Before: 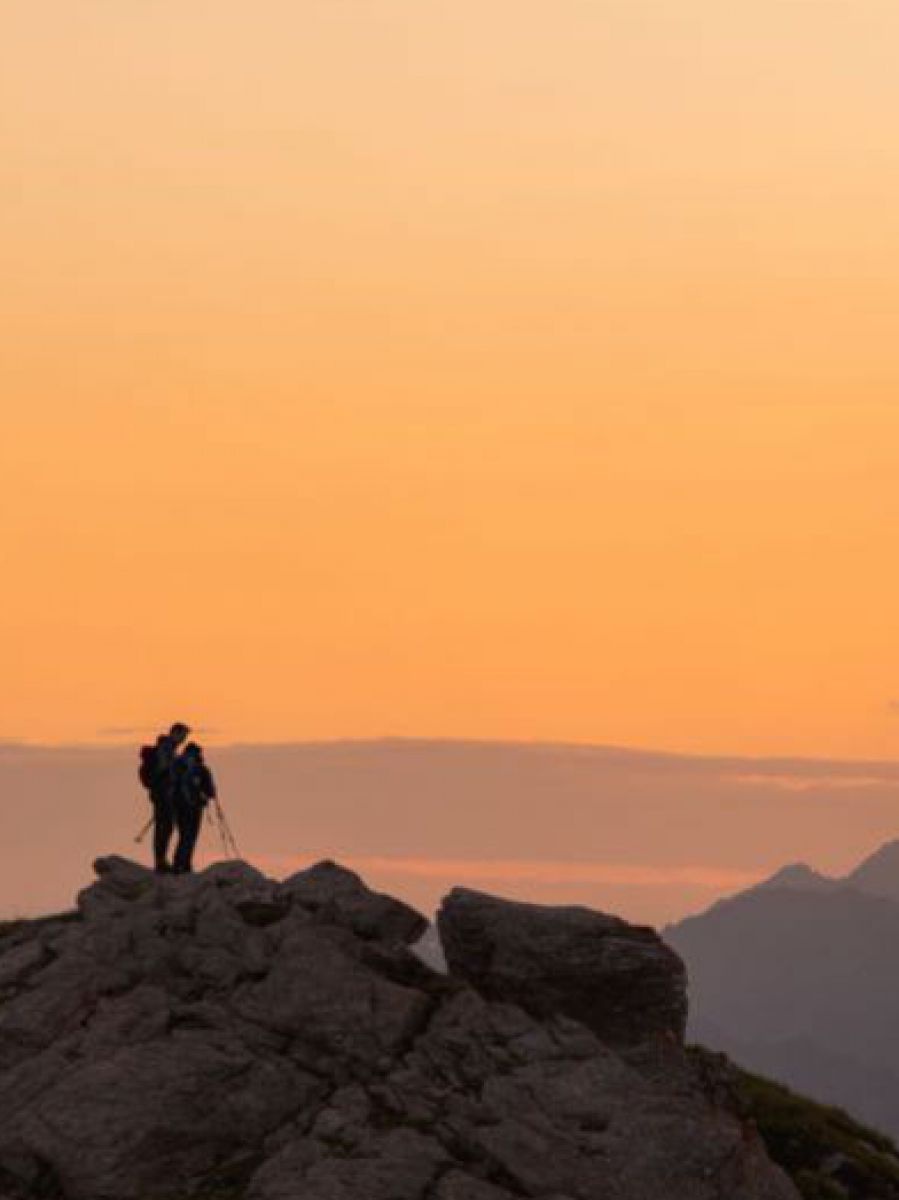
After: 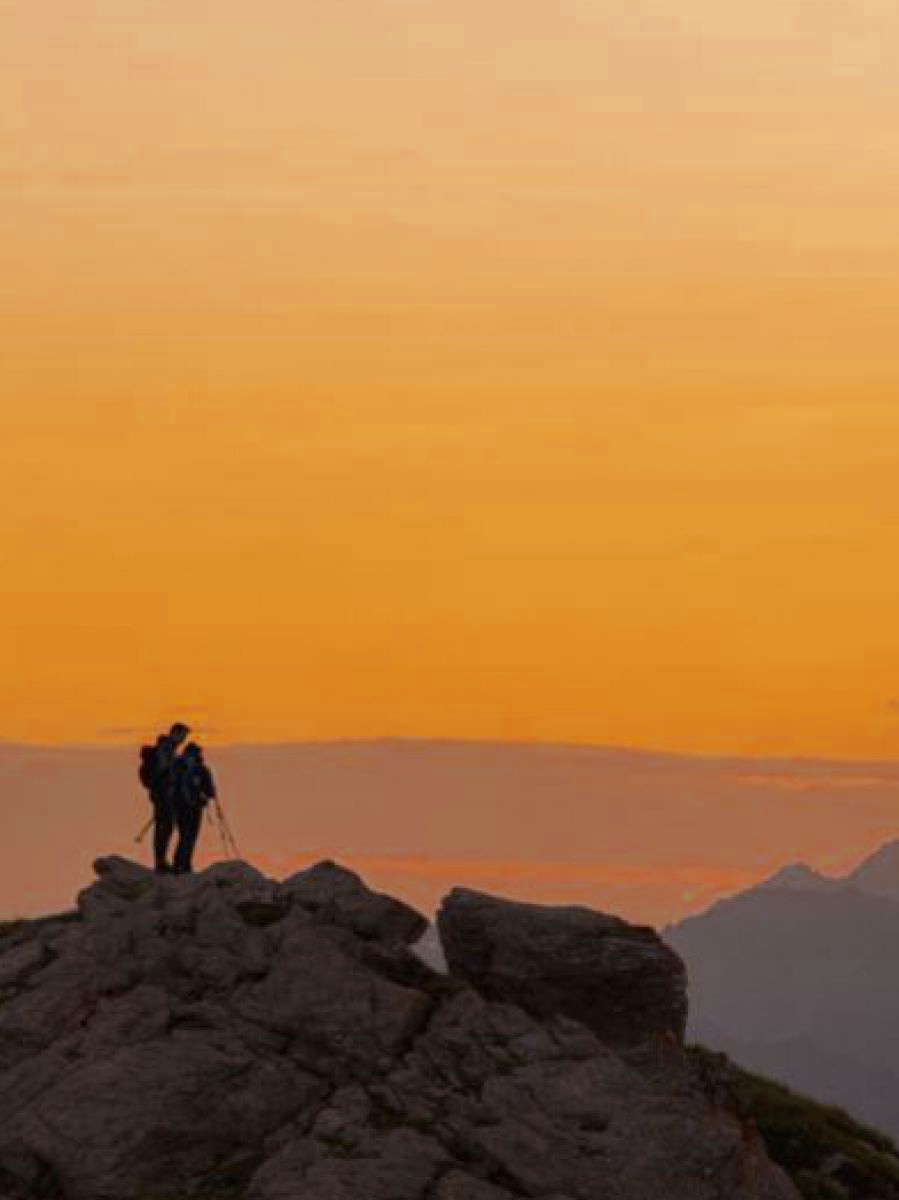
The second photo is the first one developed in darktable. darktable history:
color zones: curves: ch0 [(0, 0.5) (0.125, 0.4) (0.25, 0.5) (0.375, 0.4) (0.5, 0.4) (0.625, 0.35) (0.75, 0.35) (0.875, 0.5)]; ch1 [(0, 0.35) (0.125, 0.45) (0.25, 0.35) (0.375, 0.35) (0.5, 0.35) (0.625, 0.35) (0.75, 0.45) (0.875, 0.35)]; ch2 [(0, 0.6) (0.125, 0.5) (0.25, 0.5) (0.375, 0.6) (0.5, 0.6) (0.625, 0.5) (0.75, 0.5) (0.875, 0.5)]
color balance rgb: perceptual saturation grading › global saturation 25%, global vibrance 20%
